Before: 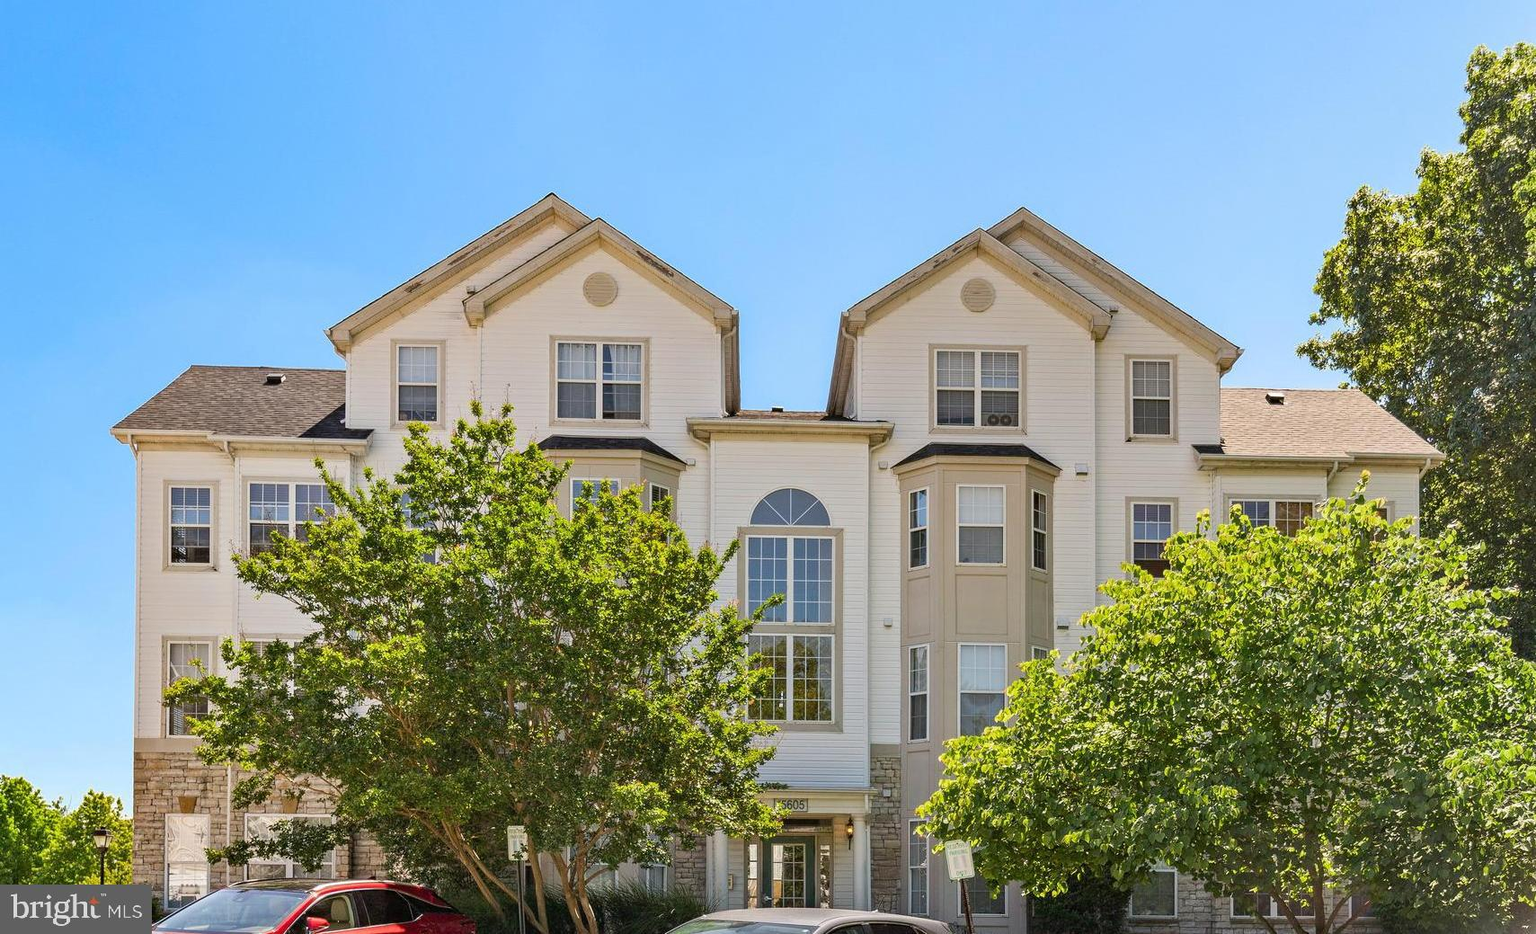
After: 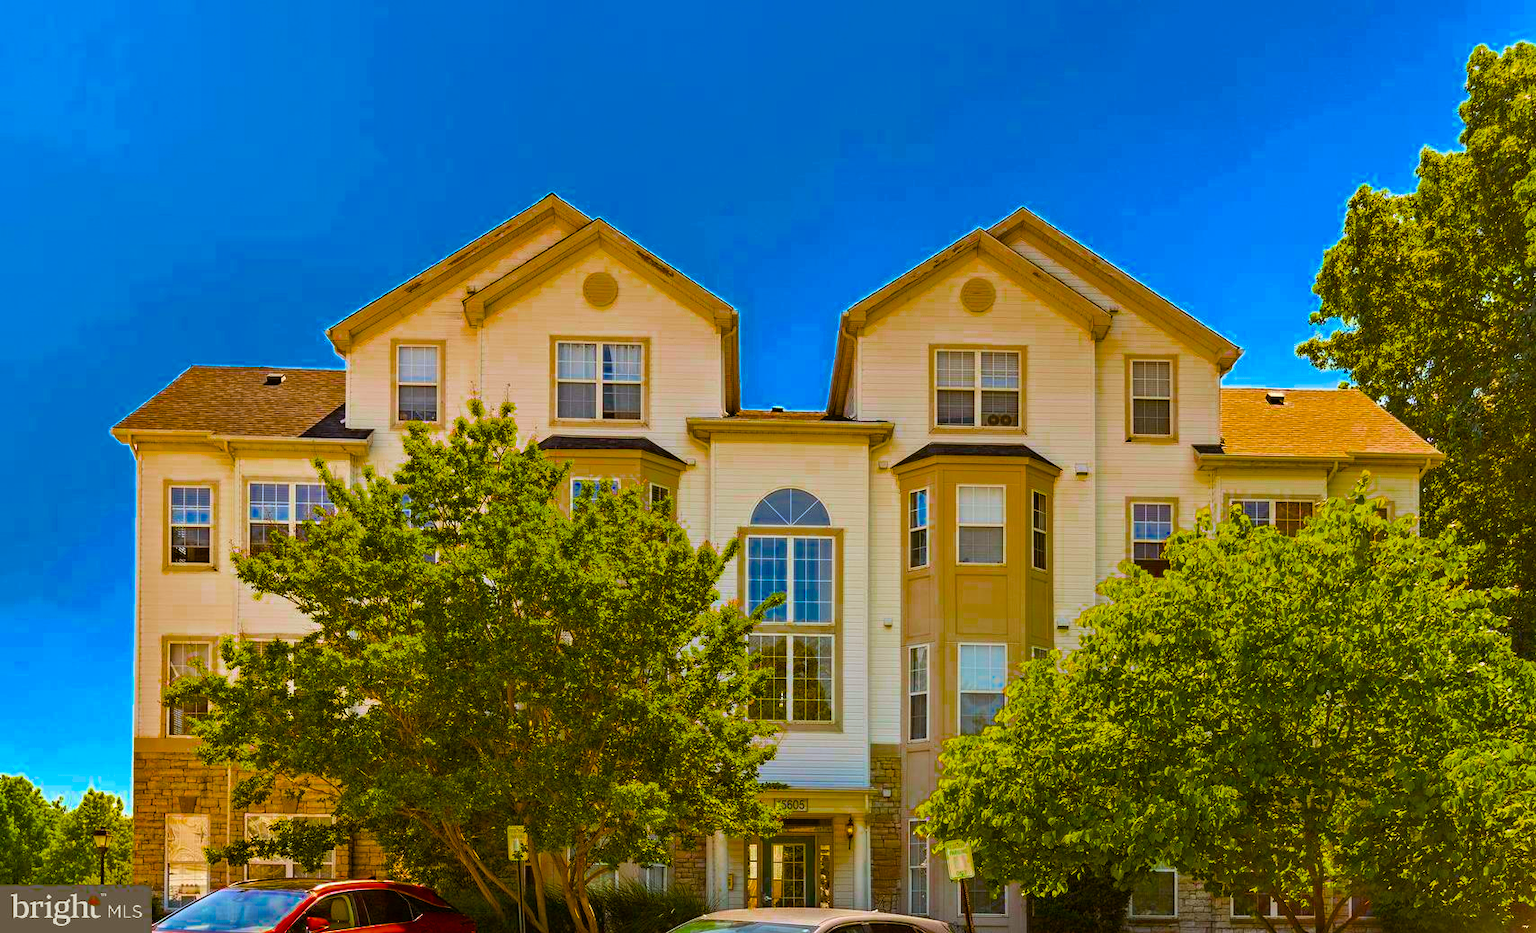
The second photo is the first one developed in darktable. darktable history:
color balance rgb: power › chroma 2.496%, power › hue 69.25°, linear chroma grading › highlights 99.278%, linear chroma grading › global chroma 23.304%, perceptual saturation grading › global saturation 39.433%, global vibrance 16.224%, saturation formula JzAzBz (2021)
